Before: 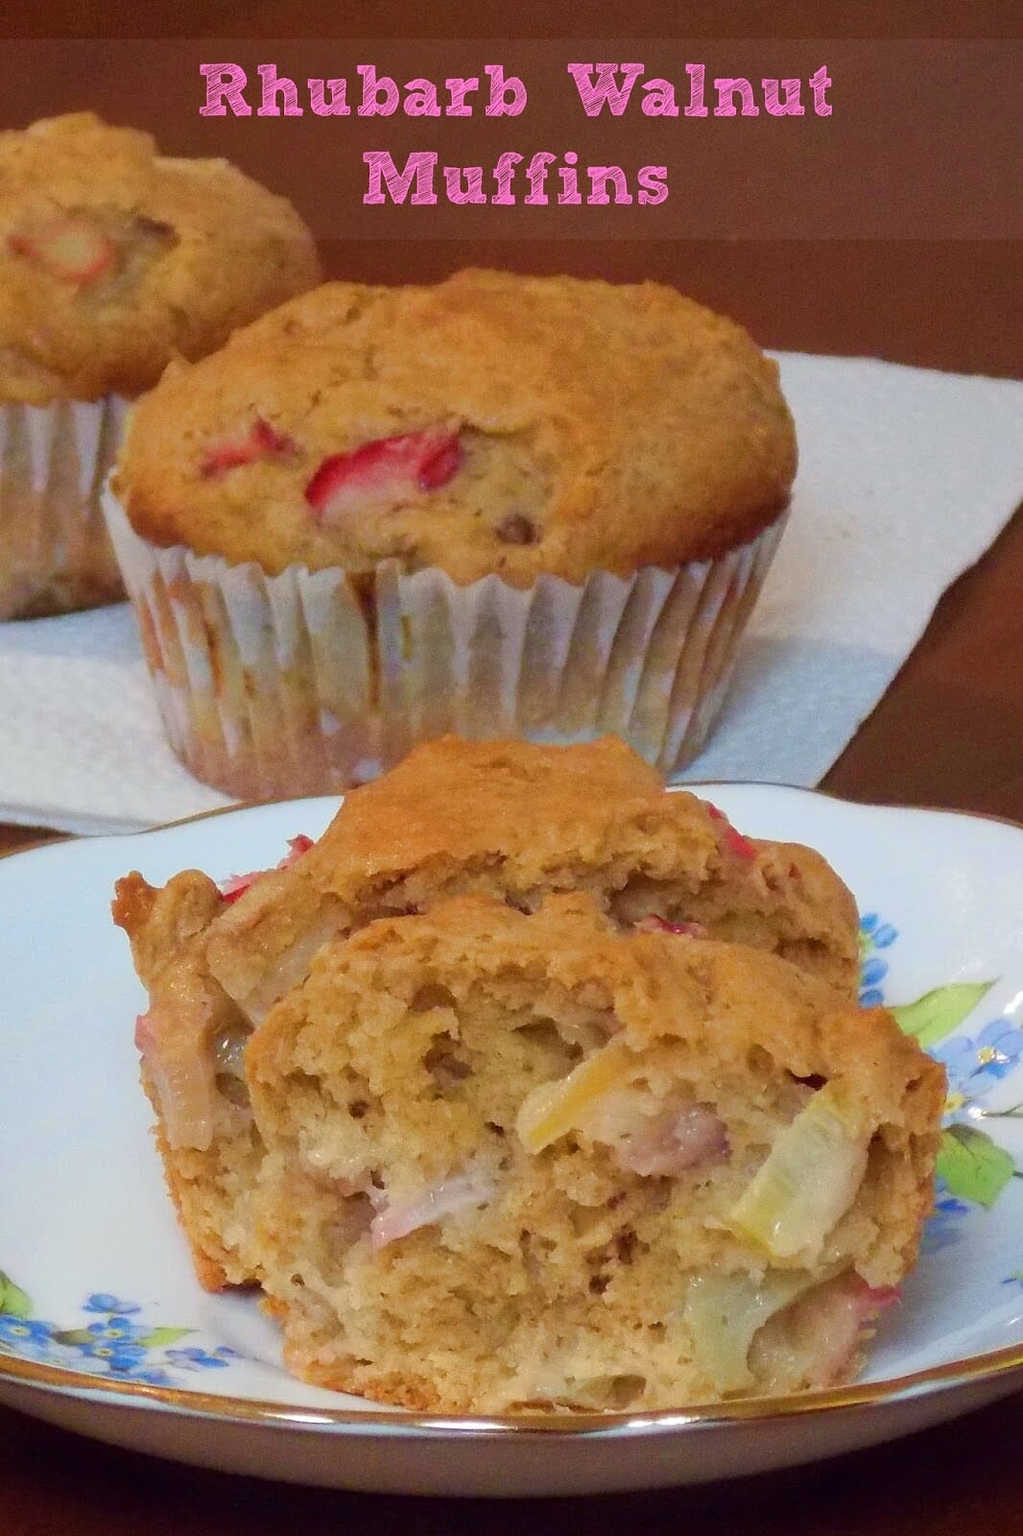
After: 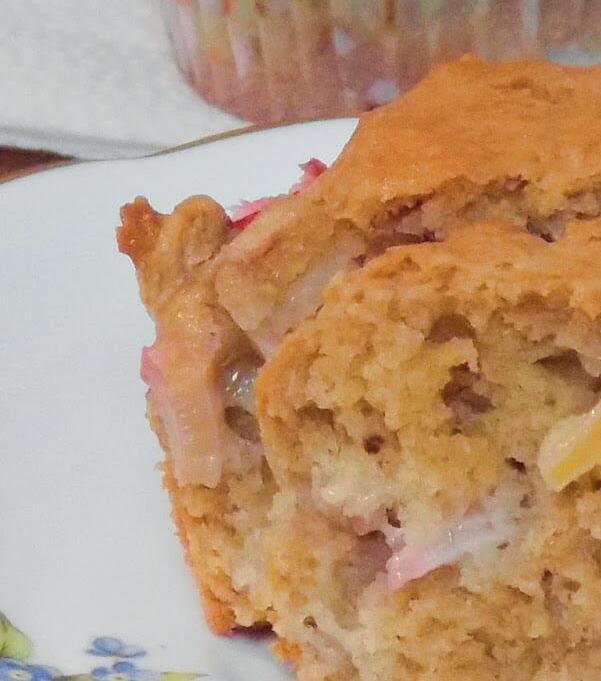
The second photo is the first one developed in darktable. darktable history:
crop: top 44.483%, right 43.593%, bottom 12.892%
tone equalizer: on, module defaults
color correction: saturation 0.85
tone curve: curves: ch0 [(0, 0.012) (0.036, 0.035) (0.274, 0.288) (0.504, 0.536) (0.844, 0.84) (1, 0.983)]; ch1 [(0, 0) (0.389, 0.403) (0.462, 0.486) (0.499, 0.498) (0.511, 0.502) (0.536, 0.547) (0.567, 0.588) (0.626, 0.645) (0.749, 0.781) (1, 1)]; ch2 [(0, 0) (0.457, 0.486) (0.5, 0.5) (0.56, 0.551) (0.615, 0.607) (0.704, 0.732) (1, 1)], color space Lab, independent channels, preserve colors none
